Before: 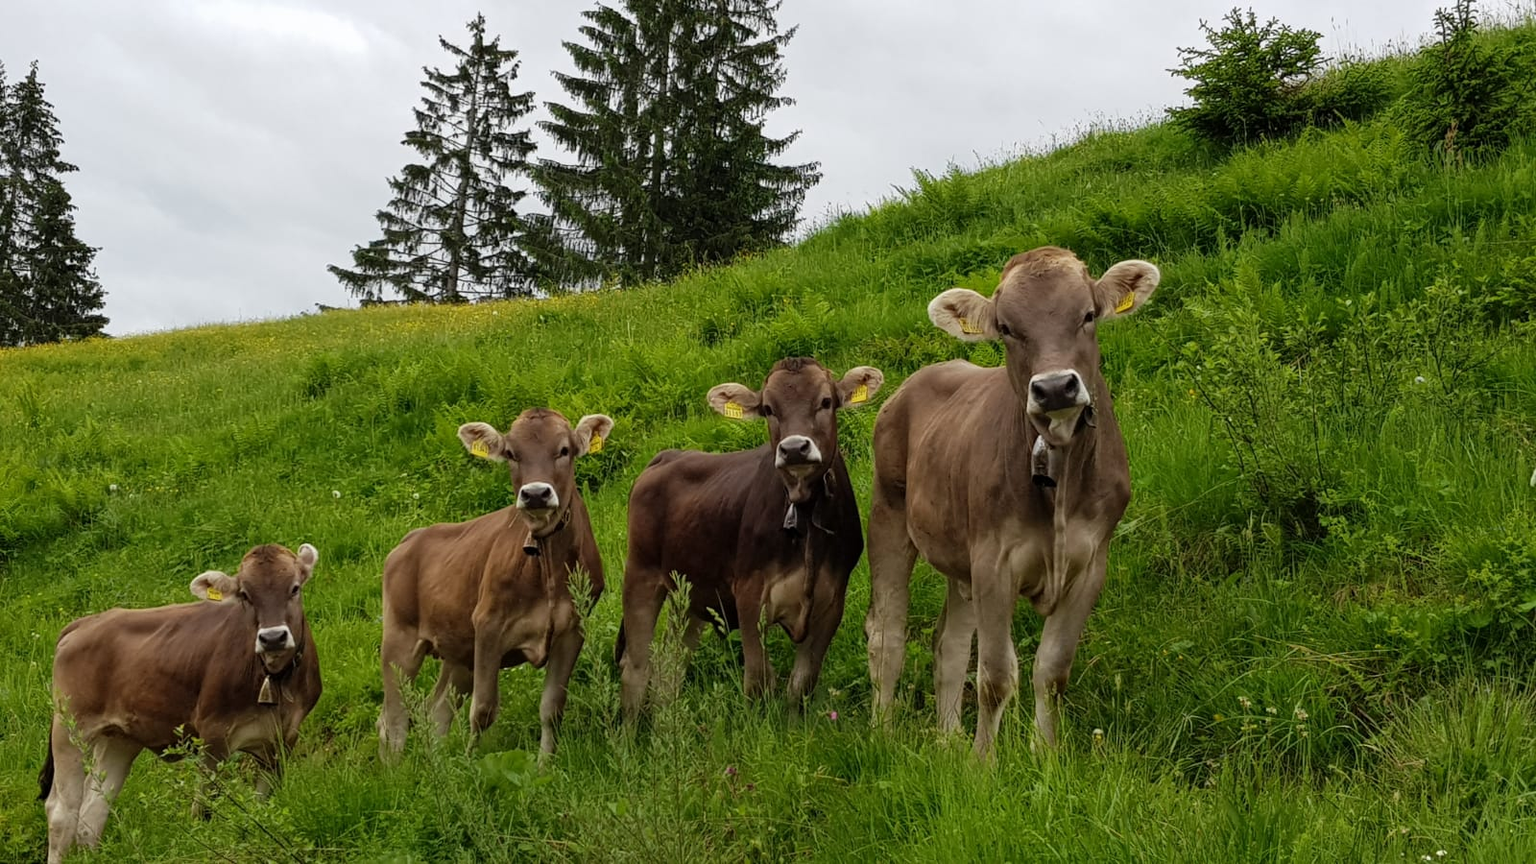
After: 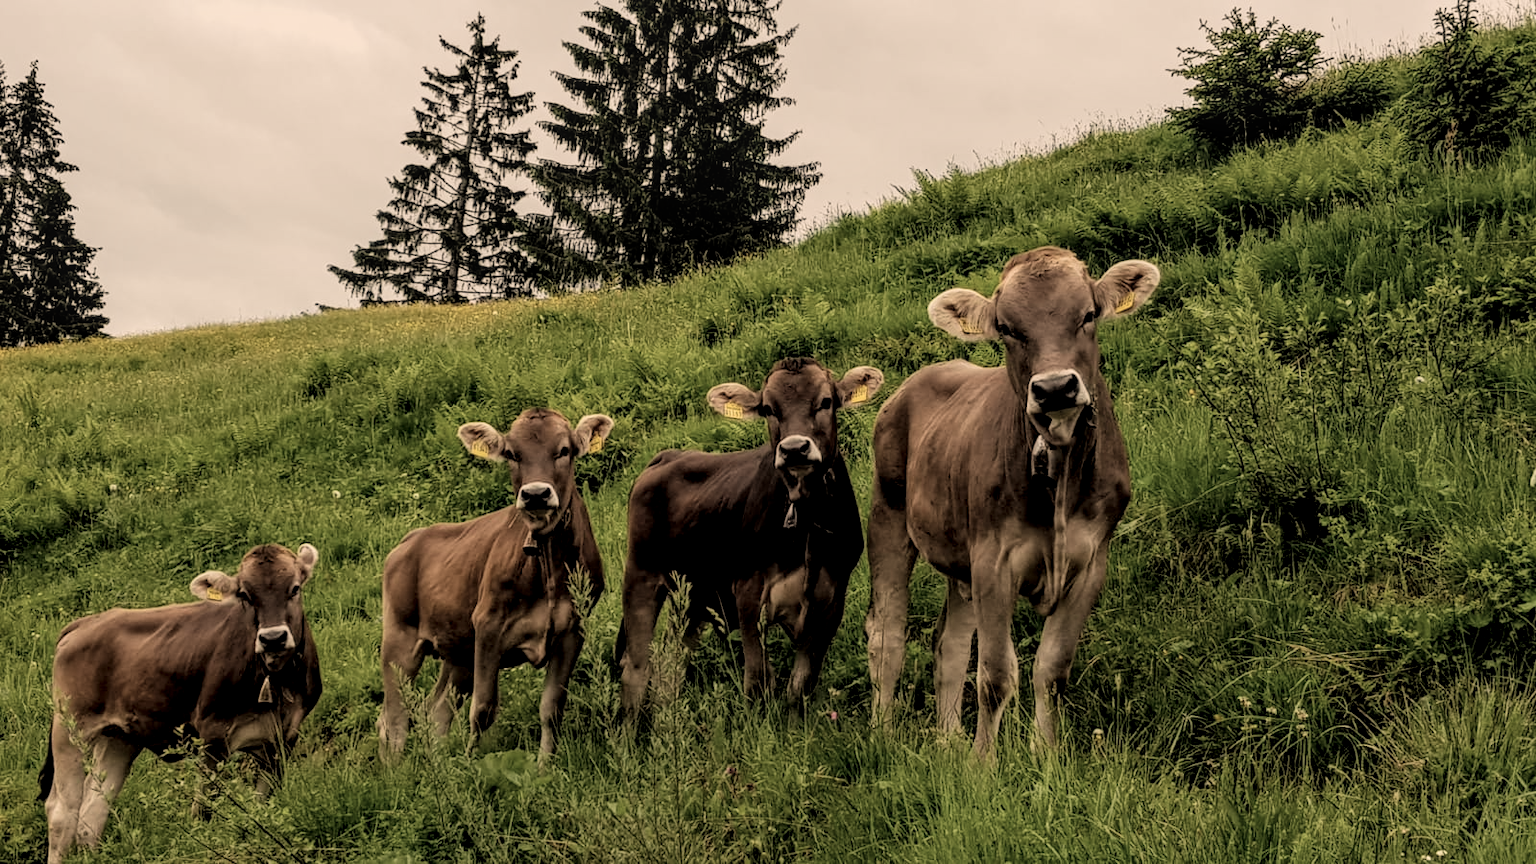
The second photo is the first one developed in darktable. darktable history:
filmic rgb: black relative exposure -5 EV, white relative exposure 3.5 EV, hardness 3.19, contrast 1.2, highlights saturation mix -50%
white balance: red 1.123, blue 0.83
color correction: highlights a* 5.59, highlights b* 5.24, saturation 0.68
local contrast: on, module defaults
